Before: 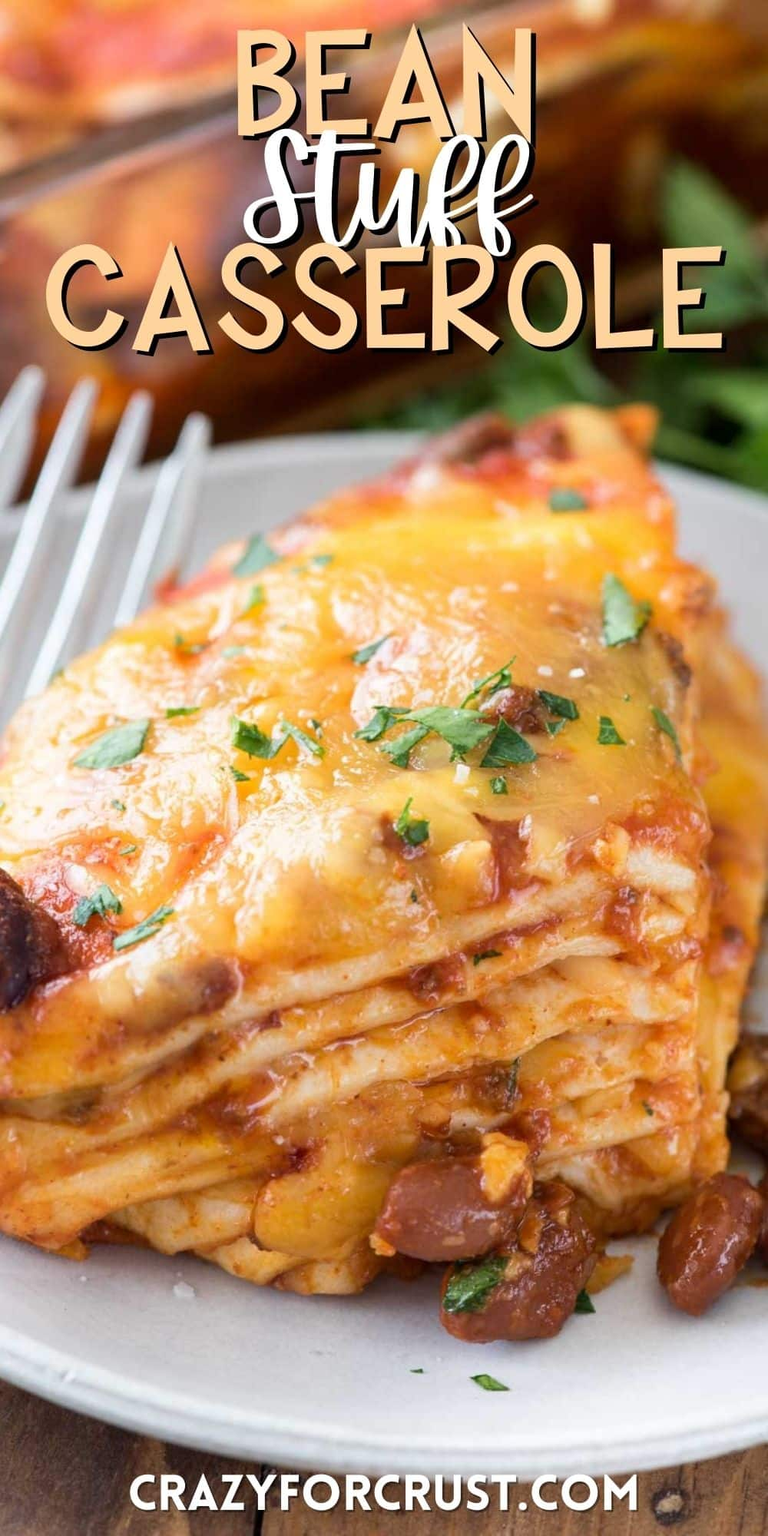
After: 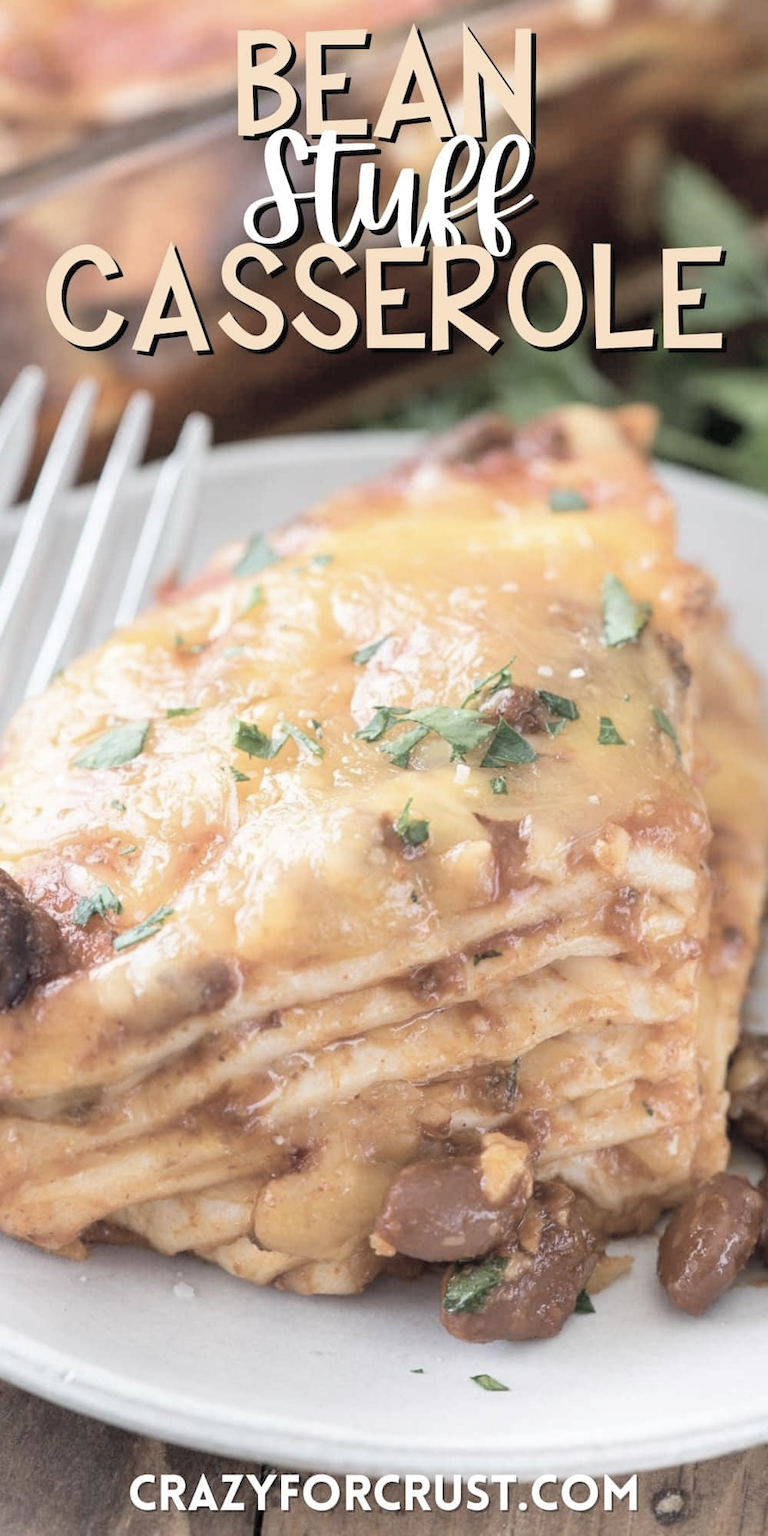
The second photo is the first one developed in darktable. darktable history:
contrast brightness saturation: brightness 0.181, saturation -0.51
